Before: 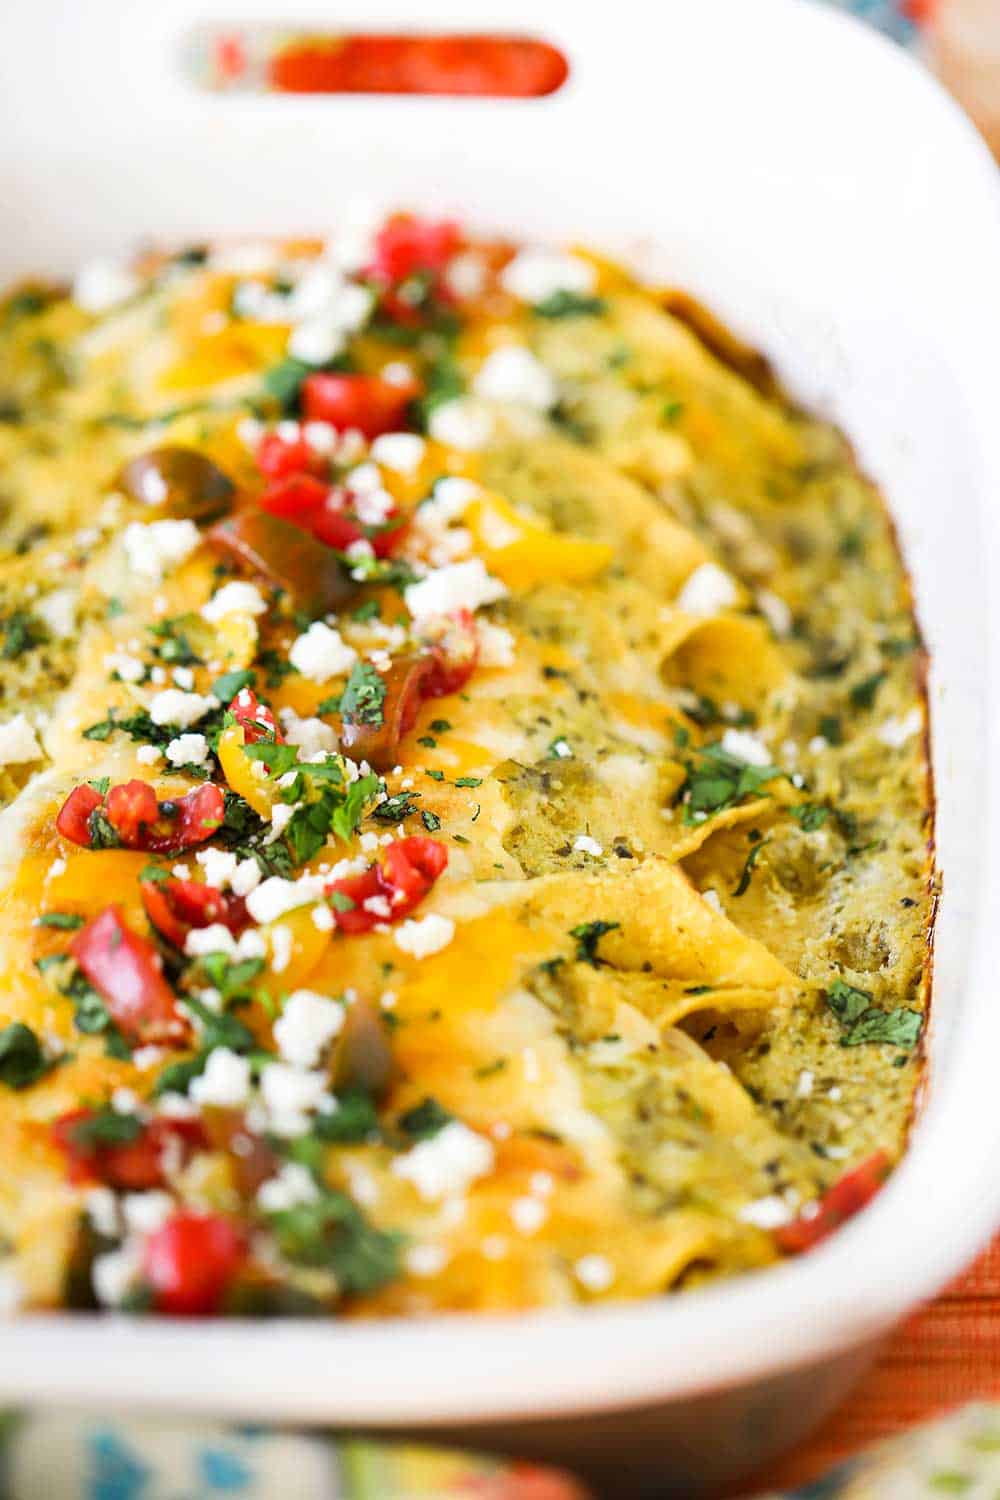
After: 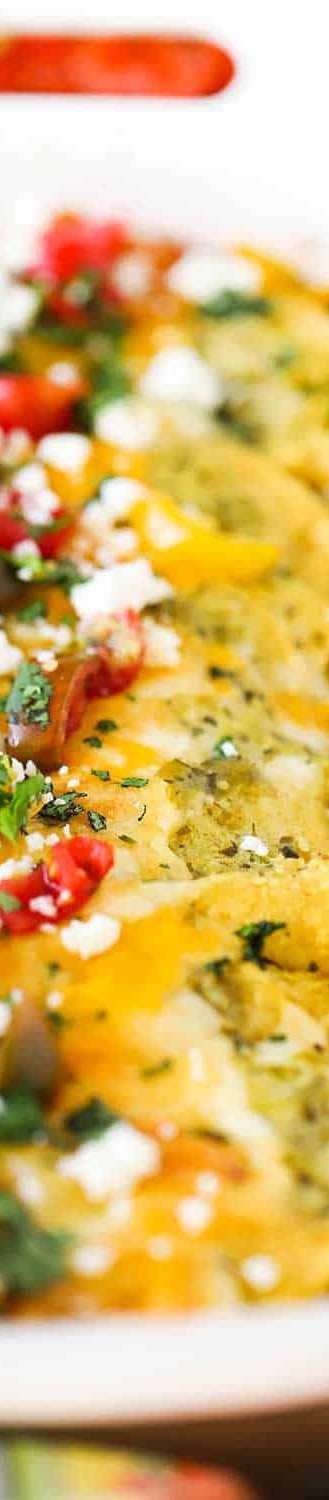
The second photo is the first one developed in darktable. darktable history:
crop: left 33.401%, right 33.677%
